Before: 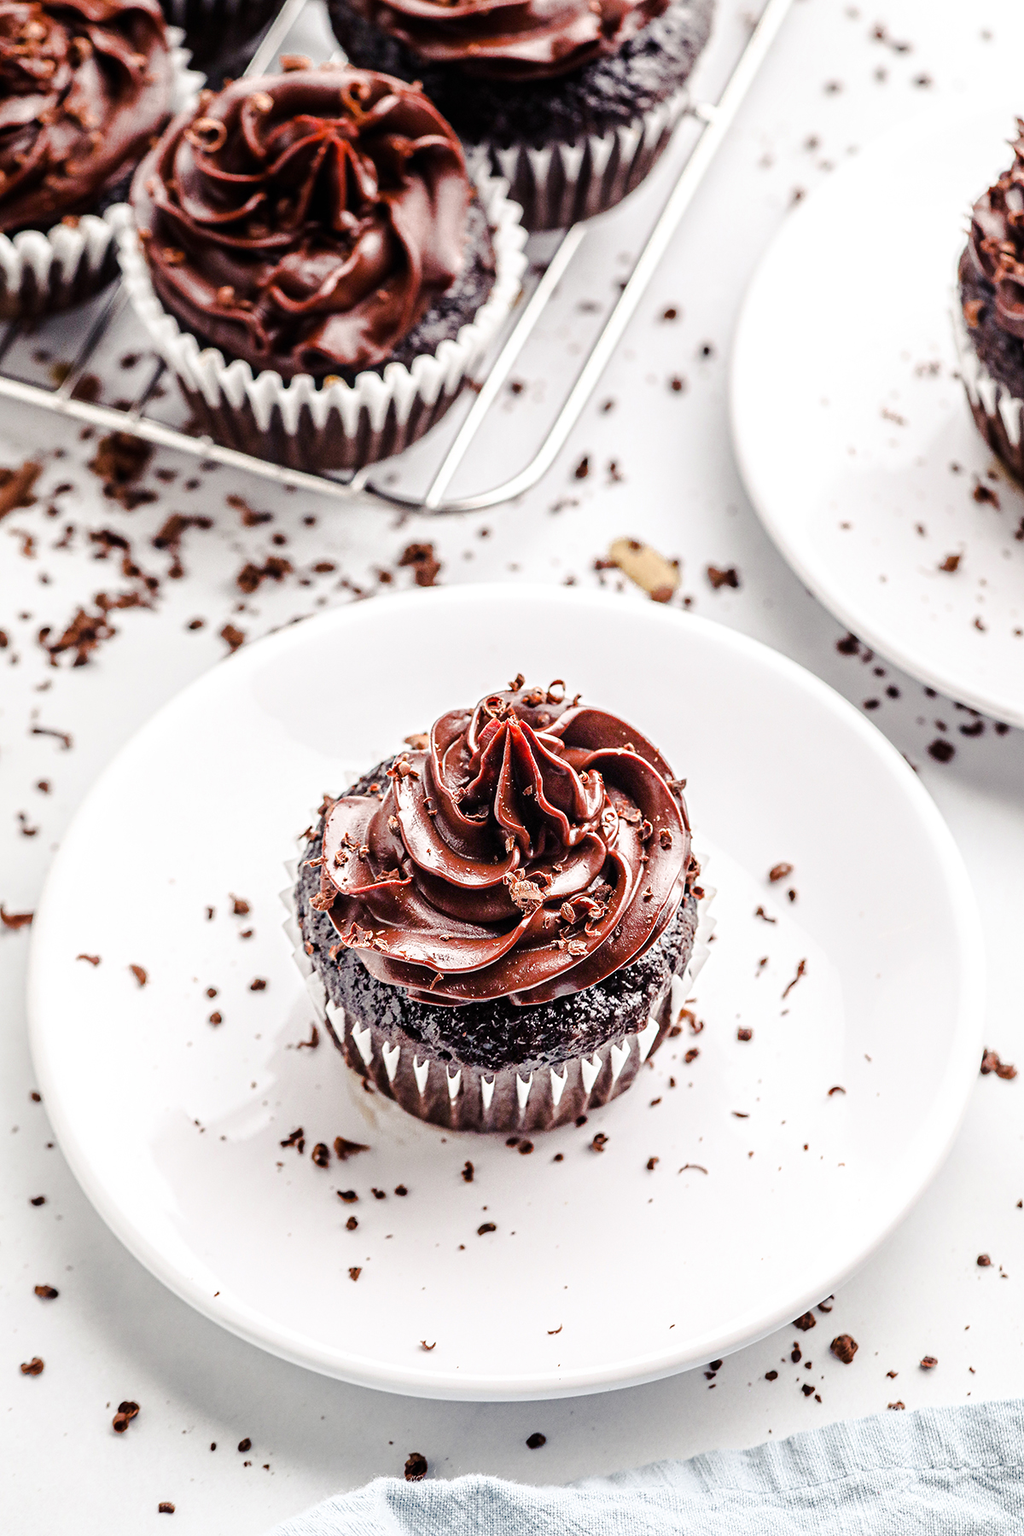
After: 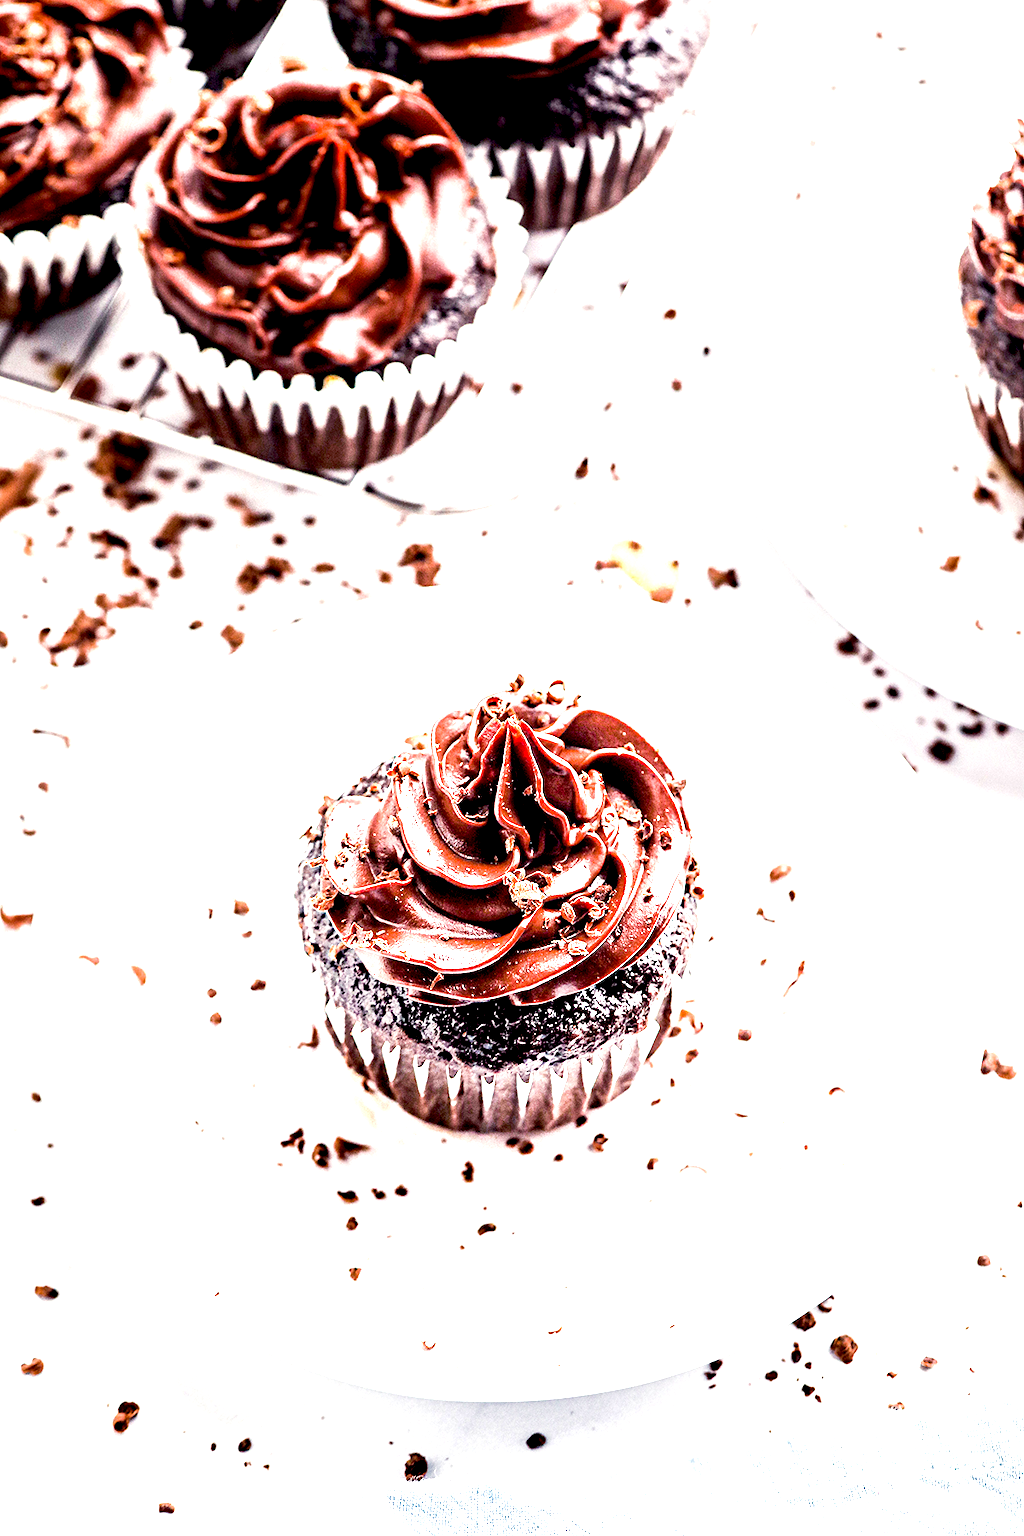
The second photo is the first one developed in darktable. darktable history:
exposure: black level correction 0.009, exposure 1.434 EV, compensate highlight preservation false
